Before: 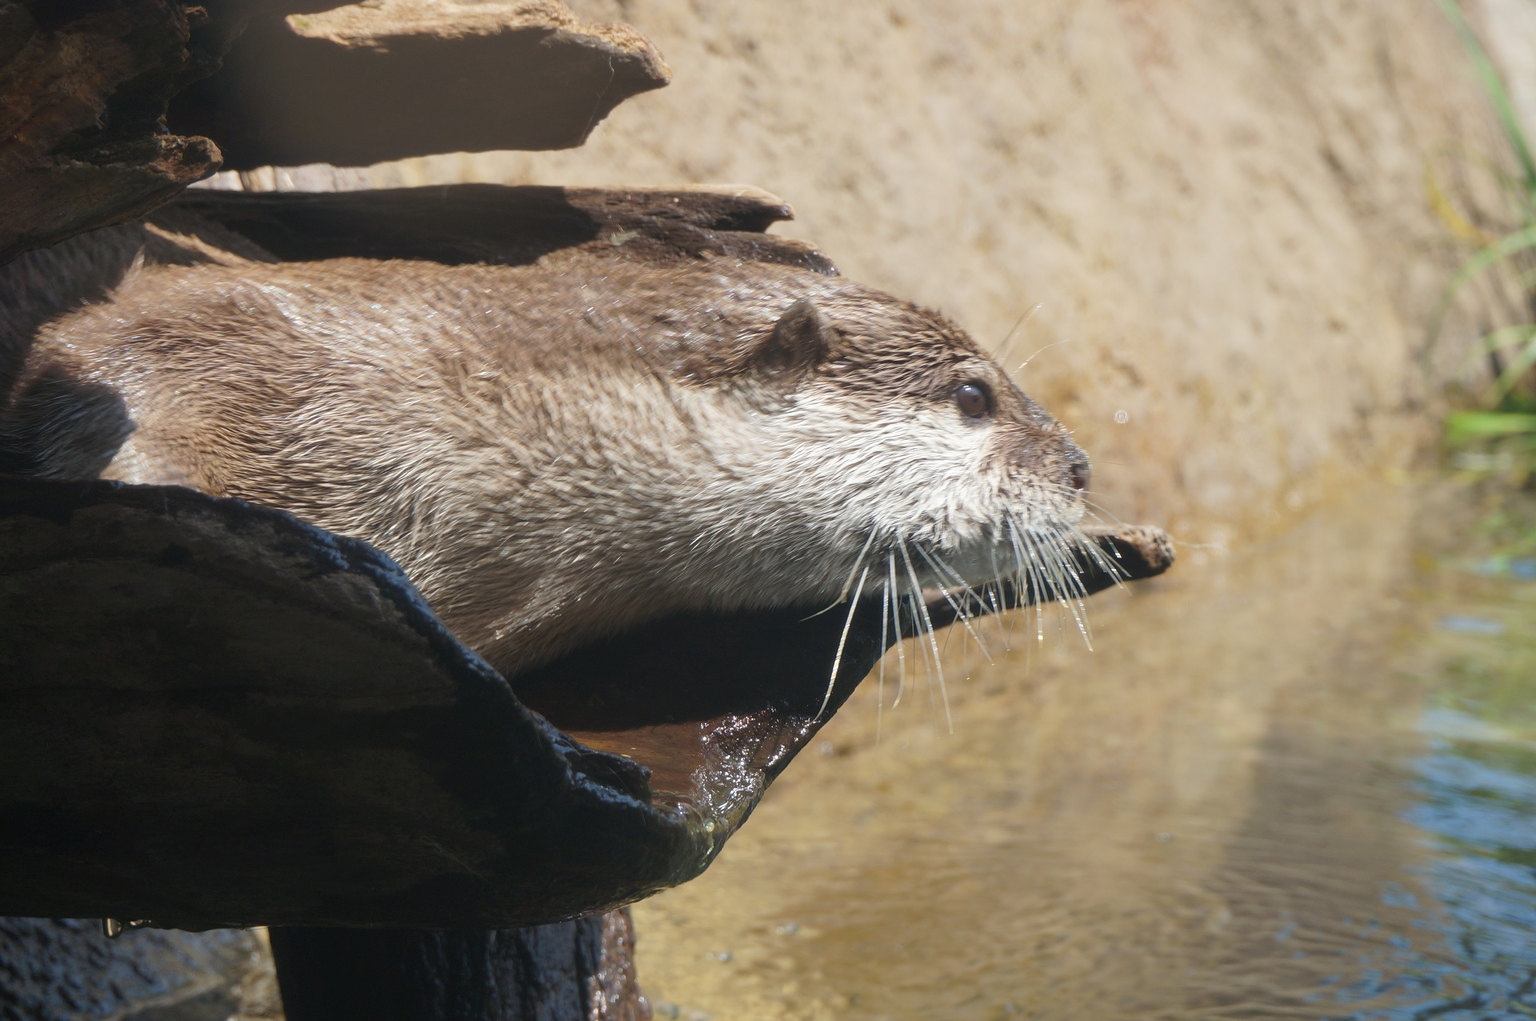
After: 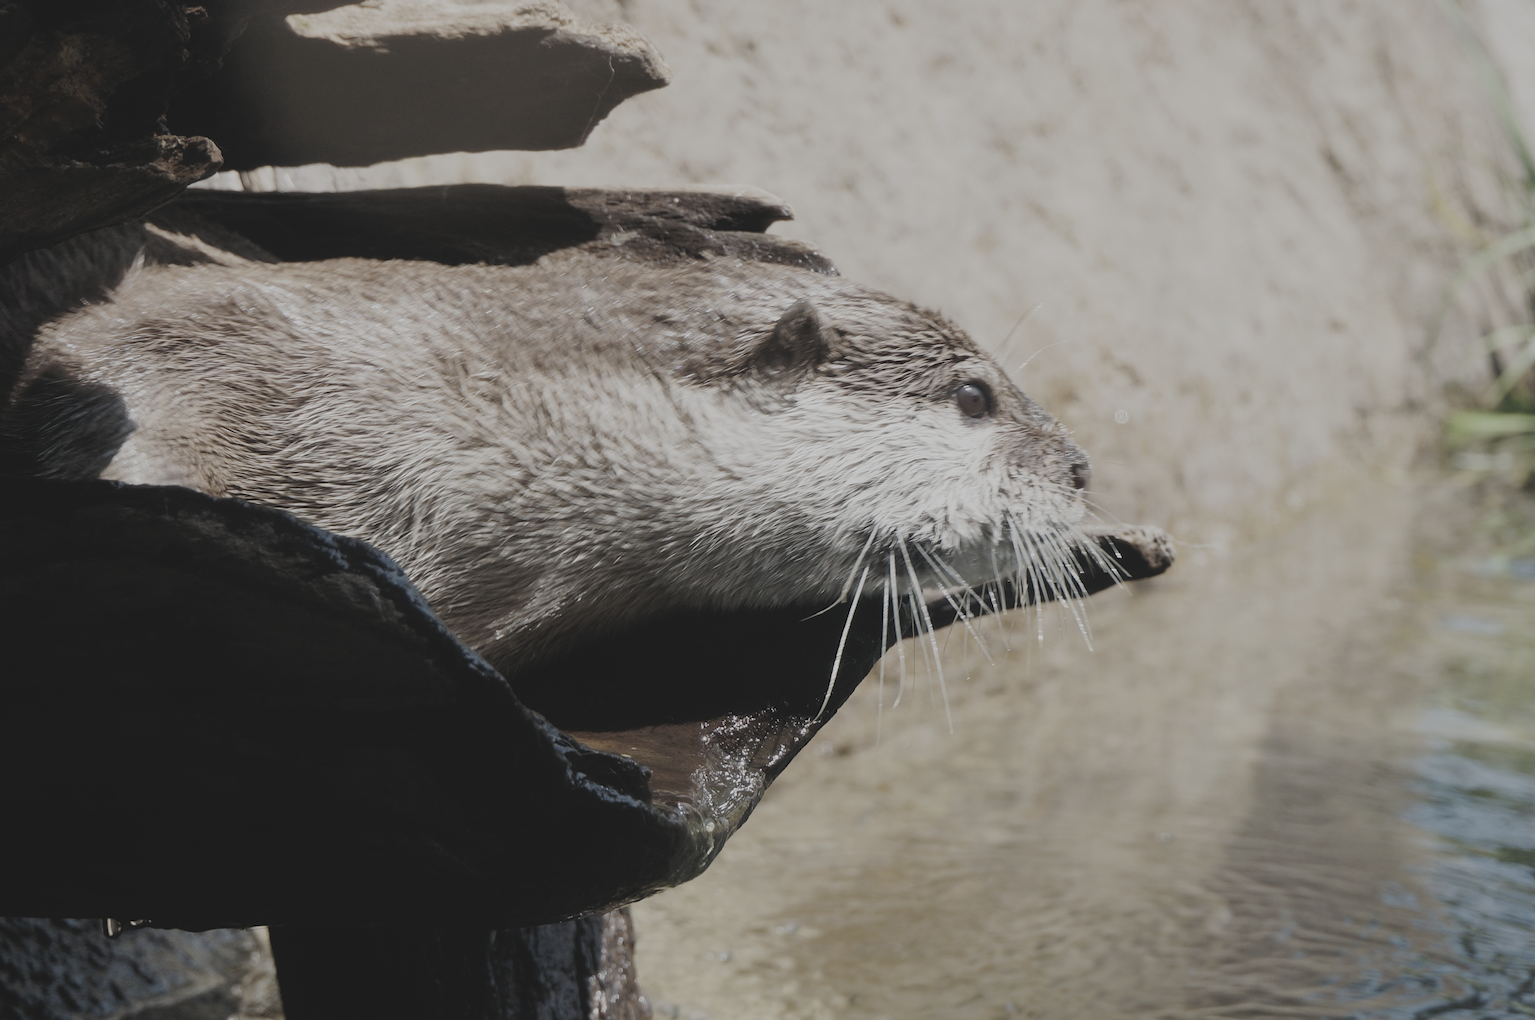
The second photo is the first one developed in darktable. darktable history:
color correction: highlights b* -0.004, saturation 0.78
exposure: compensate highlight preservation false
filmic rgb: black relative exposure -5.11 EV, white relative exposure 3.99 EV, hardness 2.89, contrast 1.297, highlights saturation mix -31.47%, preserve chrominance no, color science v5 (2021), contrast in shadows safe, contrast in highlights safe
contrast brightness saturation: contrast -0.207, saturation 0.189
